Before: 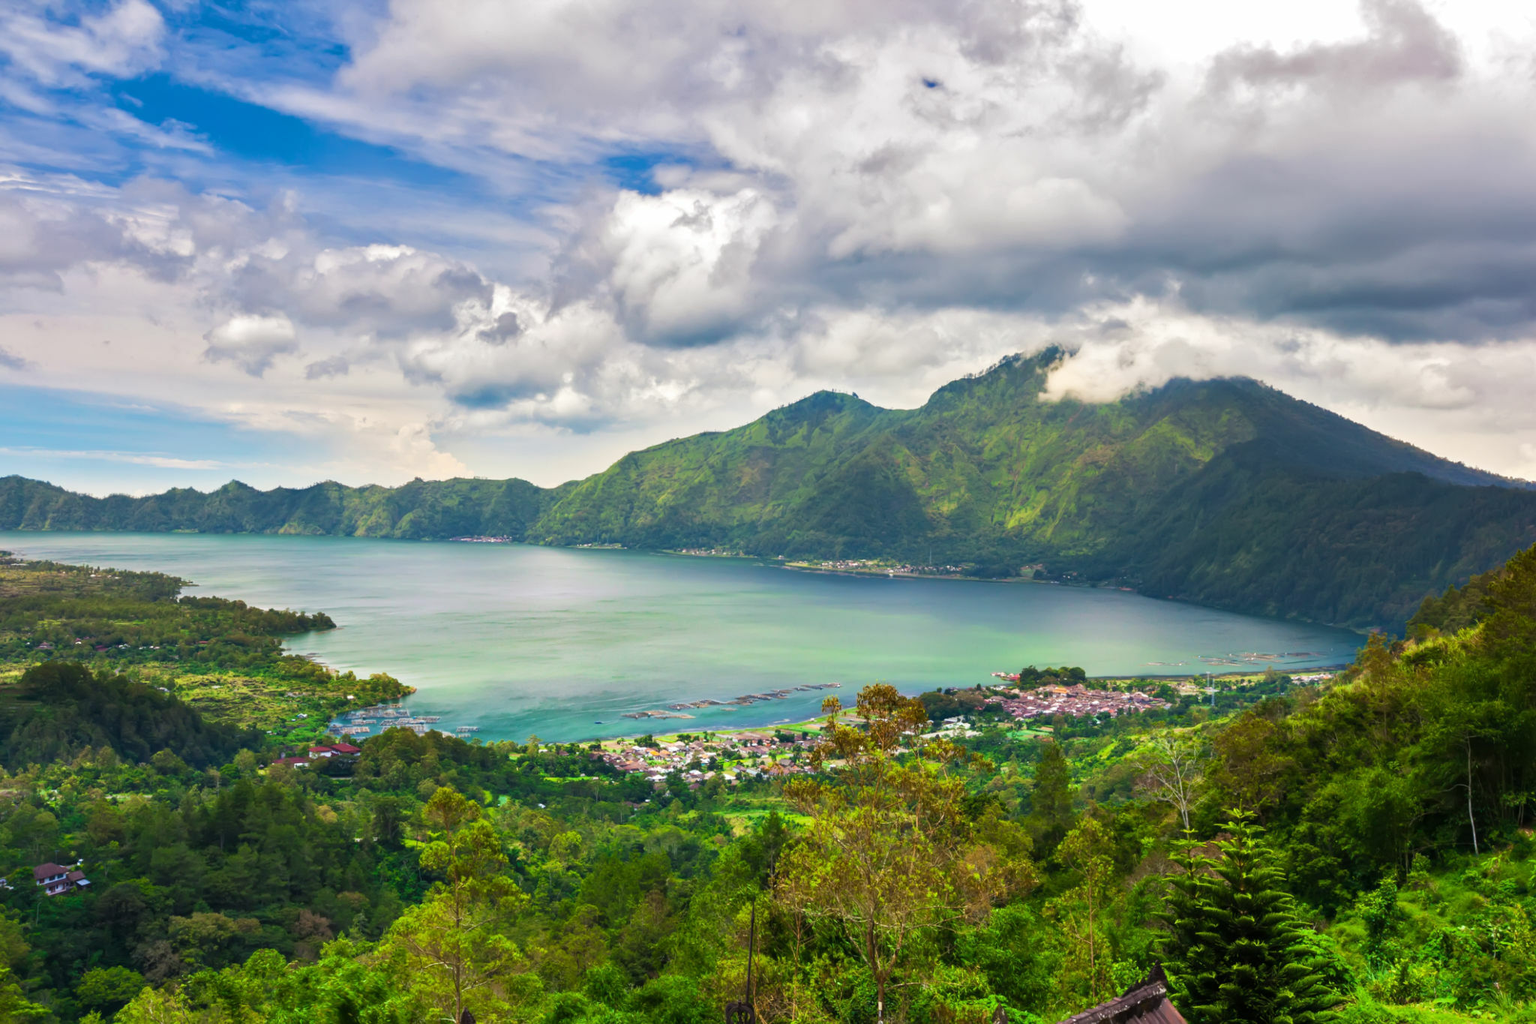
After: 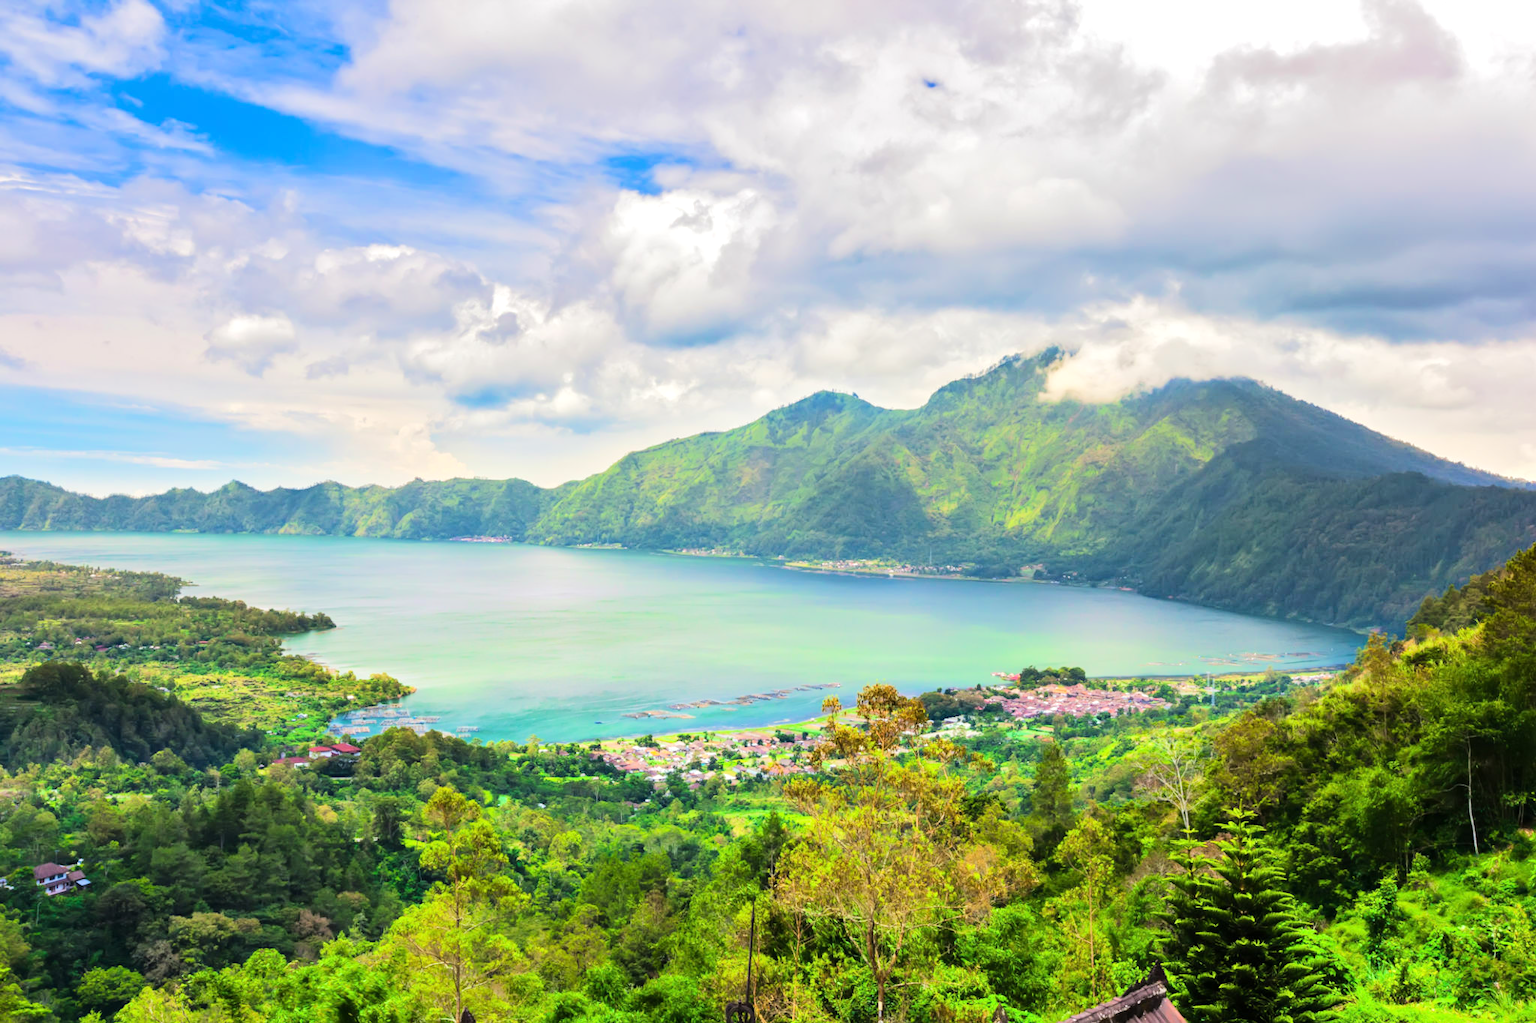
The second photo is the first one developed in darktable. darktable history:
tone equalizer: -7 EV 0.152 EV, -6 EV 0.609 EV, -5 EV 1.16 EV, -4 EV 1.34 EV, -3 EV 1.15 EV, -2 EV 0.6 EV, -1 EV 0.157 EV, edges refinement/feathering 500, mask exposure compensation -1.57 EV, preserve details no
